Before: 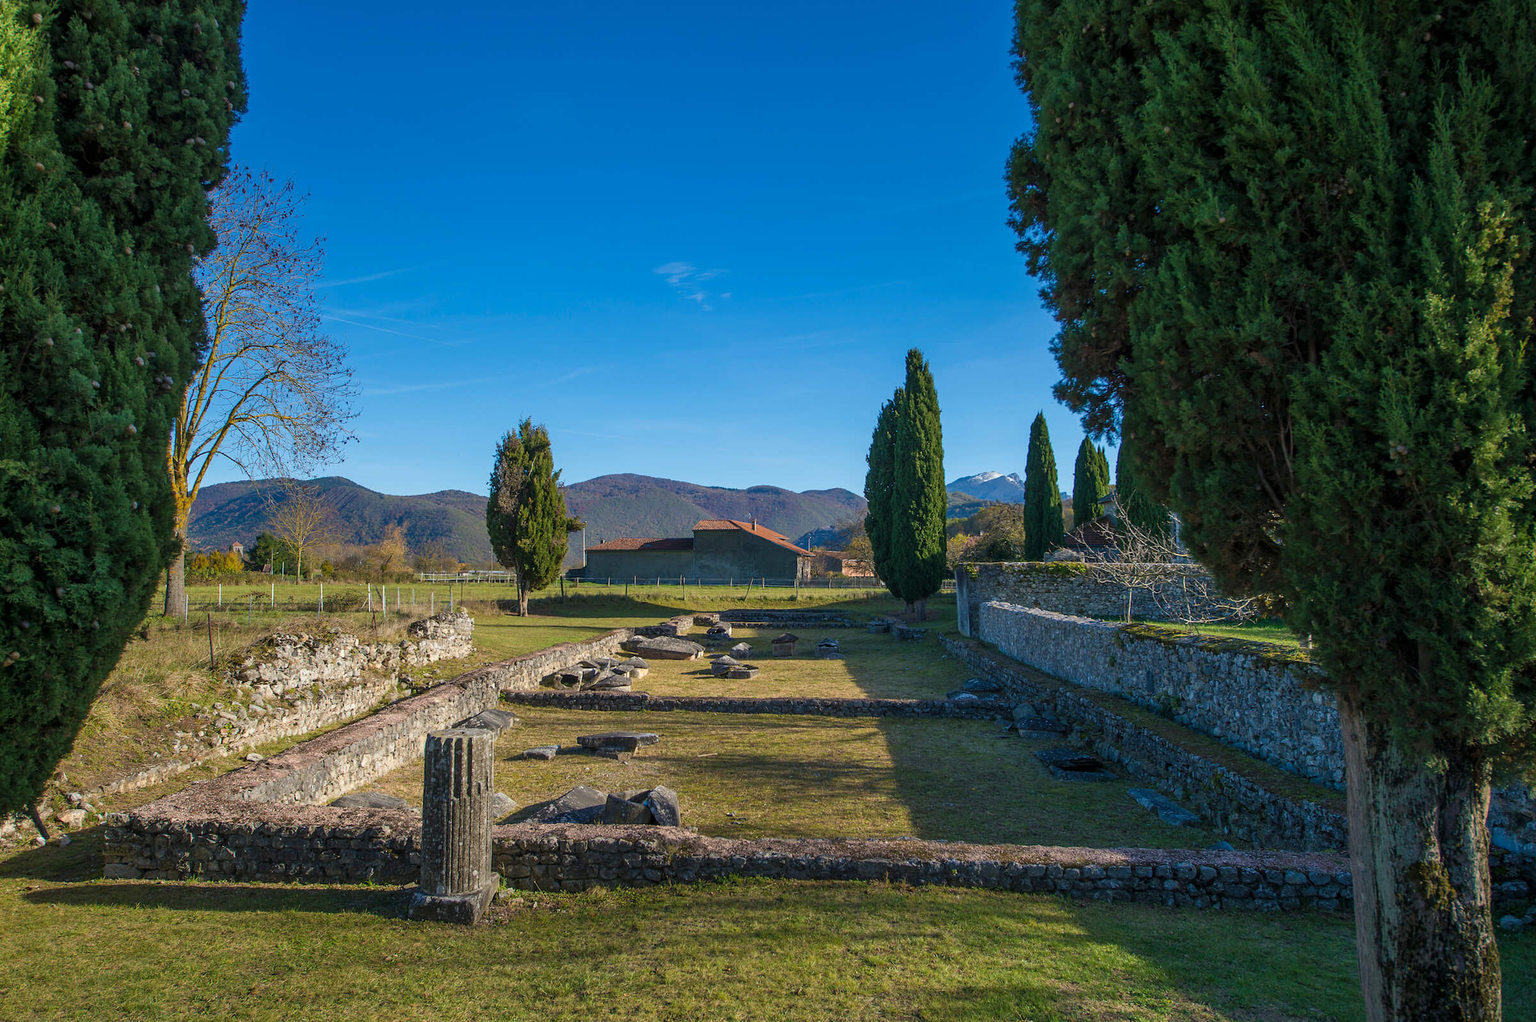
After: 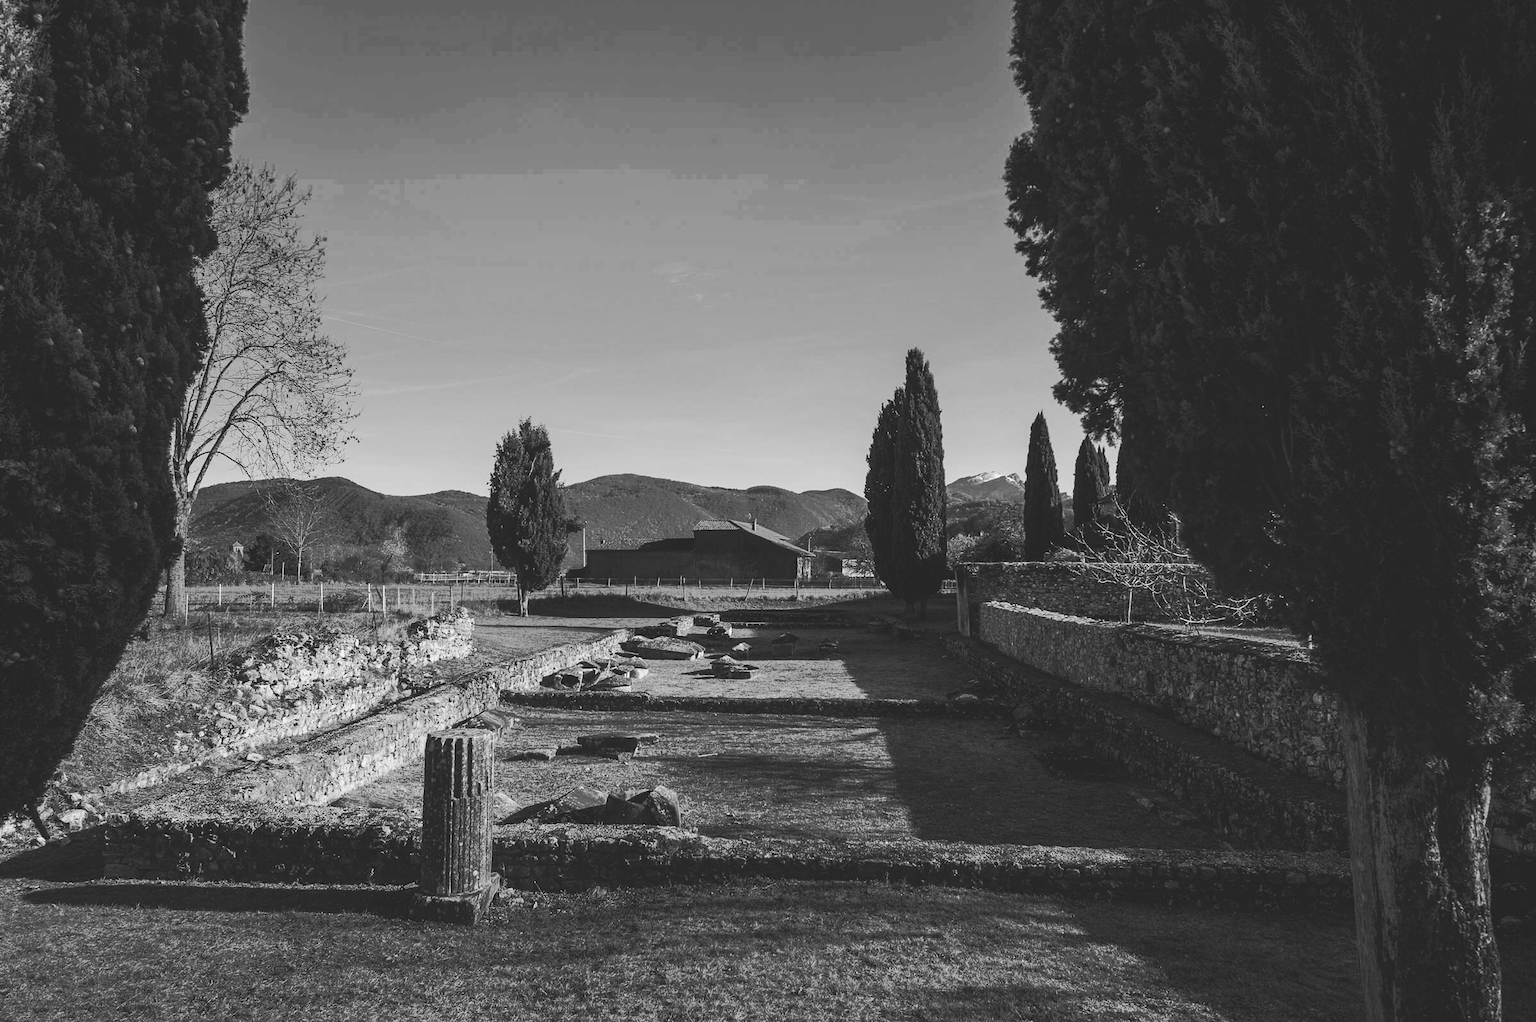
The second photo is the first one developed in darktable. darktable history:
tone curve: curves: ch0 [(0, 0) (0.003, 0.003) (0.011, 0.011) (0.025, 0.024) (0.044, 0.042) (0.069, 0.066) (0.1, 0.095) (0.136, 0.129) (0.177, 0.168) (0.224, 0.213) (0.277, 0.263) (0.335, 0.318) (0.399, 0.378) (0.468, 0.444) (0.543, 0.612) (0.623, 0.68) (0.709, 0.753) (0.801, 0.831) (0.898, 0.913) (1, 1)], preserve colors none
color look up table: target L [93.4, 87.05, 85.63, 80.61, 78.44, 75.15, 63.23, 54.76, 41.14, 22.16, 16.11, 200, 100, 76.98, 72.58, 63.23, 61.33, 48.04, 52.01, 48.44, 35.72, 31.46, 32.75, 22.62, 16.11, 16.11, 90.59, 69.24, 77.35, 63.99, 84.56, 69.24, 81.69, 64.36, 68.5, 42.78, 76.62, 55.93, 39.07, 34.03, 25.32, 39.49, 26.21, 17.06, 16.59, 90.94, 75.52, 50.83, 34.88], target a [0 ×49], target b [0 ×49], num patches 49
